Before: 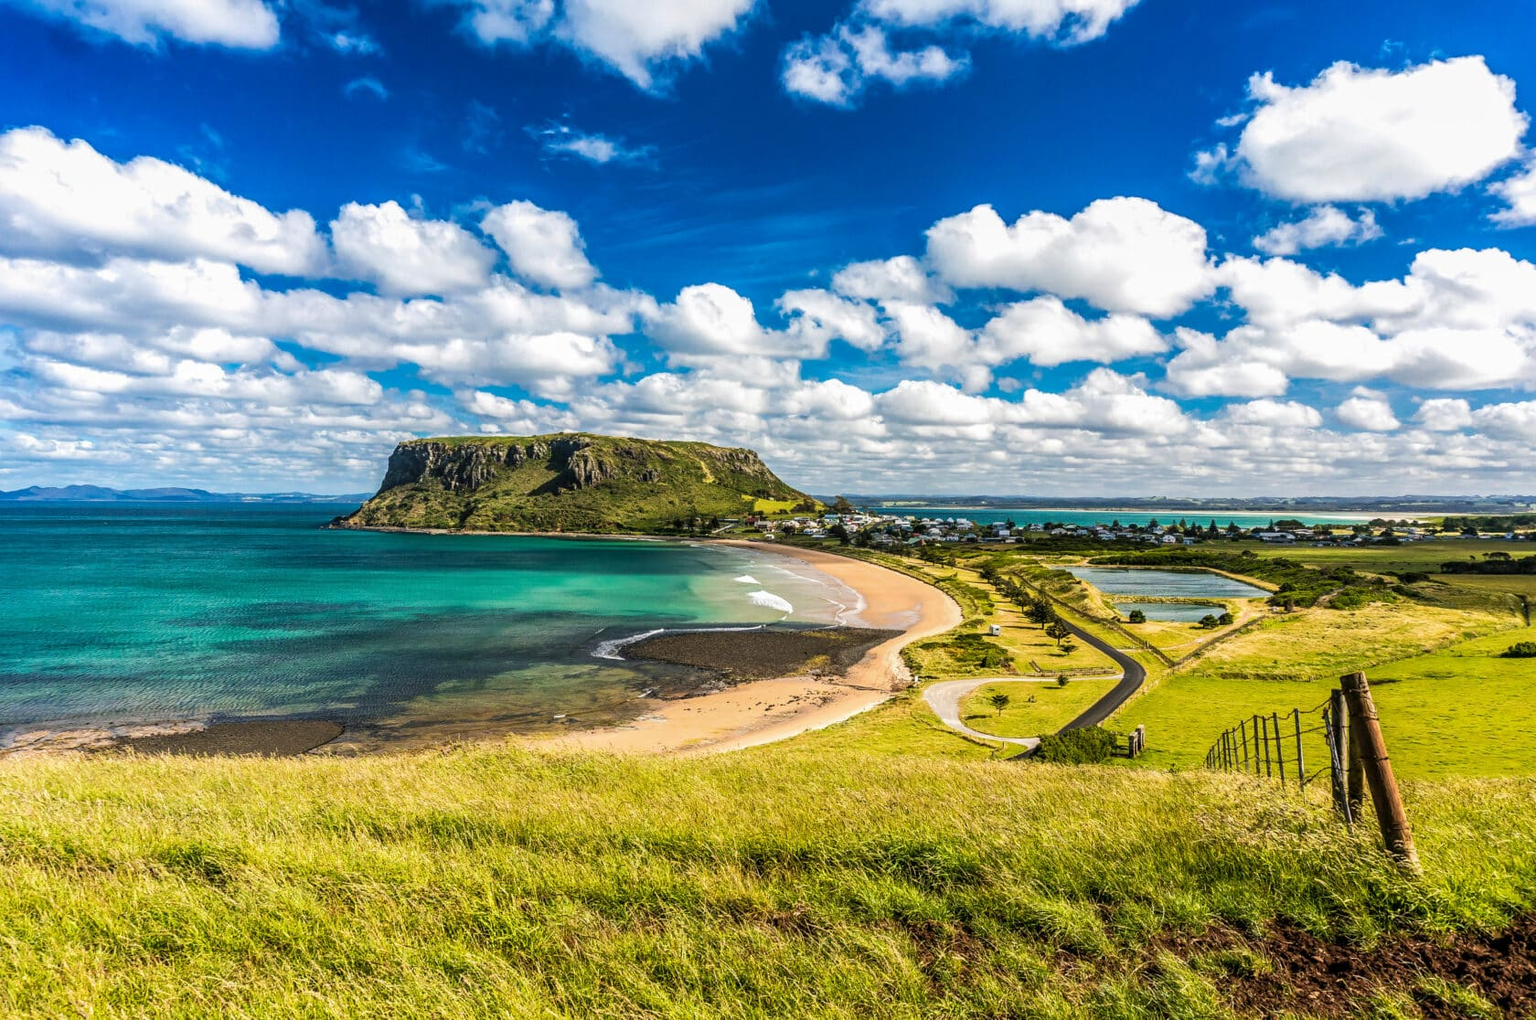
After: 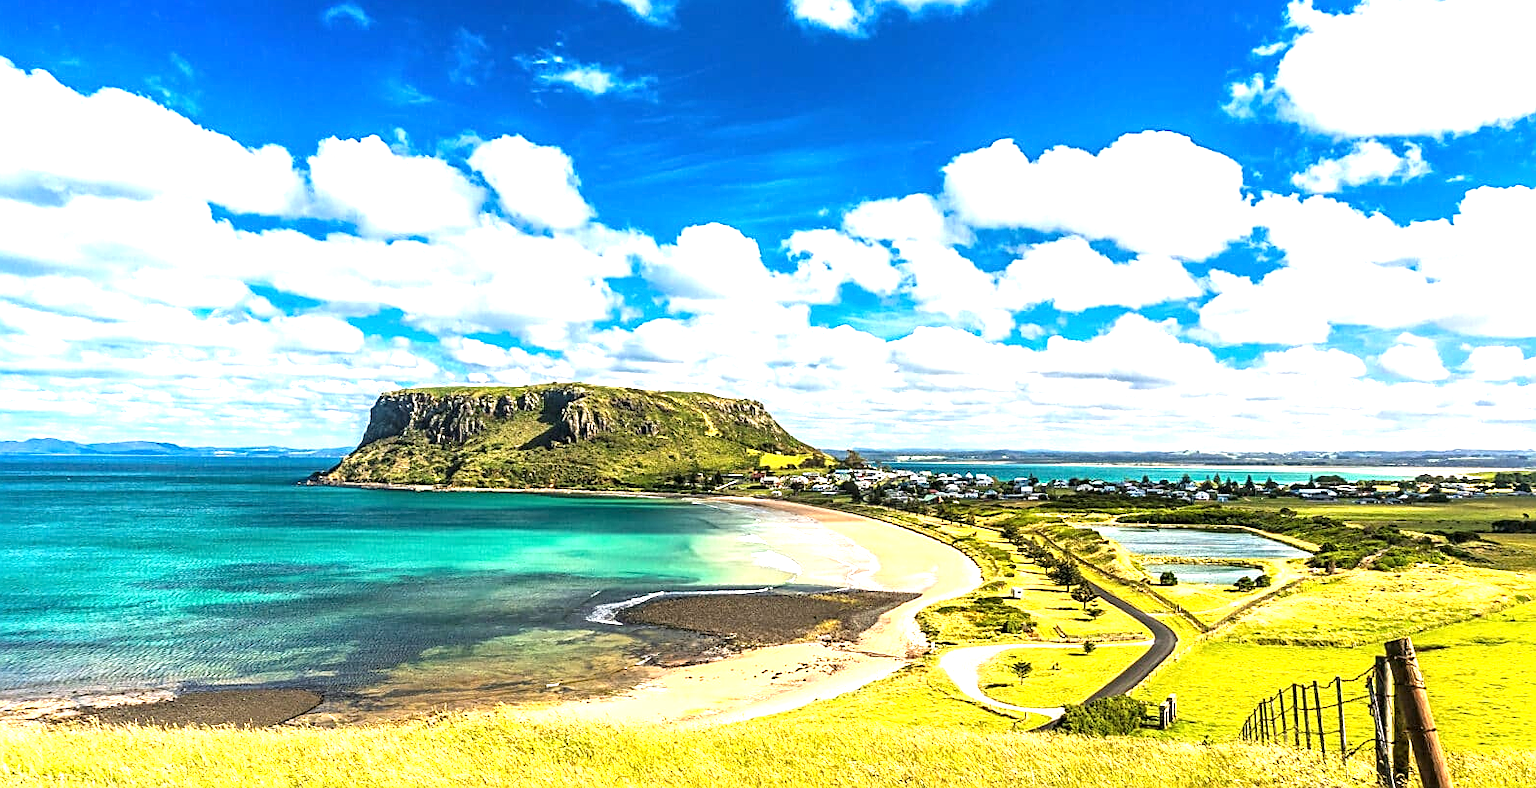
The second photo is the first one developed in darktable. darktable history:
crop: left 2.737%, top 7.287%, right 3.421%, bottom 20.179%
sharpen: on, module defaults
exposure: black level correction 0, exposure 1.2 EV, compensate exposure bias true, compensate highlight preservation false
